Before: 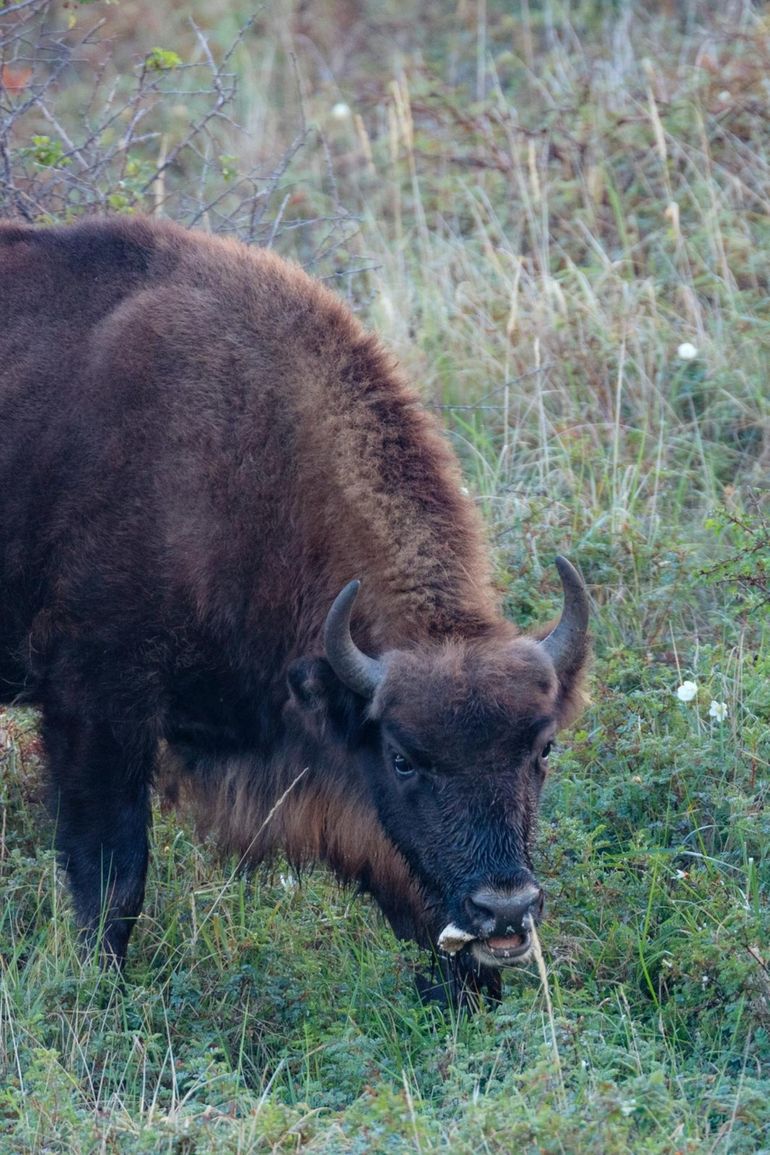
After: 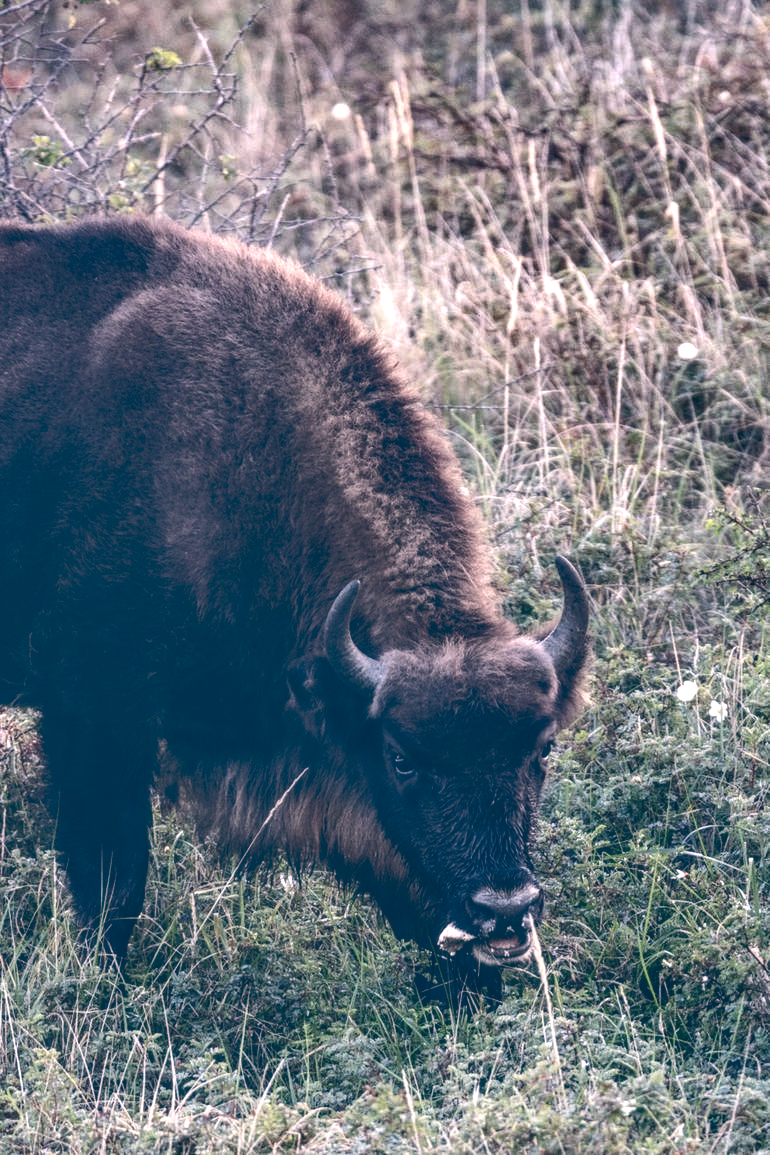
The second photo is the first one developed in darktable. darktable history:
local contrast: detail 142%
shadows and highlights: shadows 24.5, highlights -78.15, soften with gaussian
basic adjustments: exposure 0.32 EV, highlight compression 1, contrast 0.15, saturation -0.26, vibrance -0.34
color balance: lift [1.006, 0.985, 1.002, 1.015], gamma [1, 0.953, 1.008, 1.047], gain [1.076, 1.13, 1.004, 0.87]
tone curve: curves: ch0 [(0, 0.142) (0.384, 0.314) (0.752, 0.711) (0.991, 0.95)]; ch1 [(0.006, 0.129) (0.346, 0.384) (1, 1)]; ch2 [(0.003, 0.057) (0.261, 0.248) (1, 1)], color space Lab, independent channels
